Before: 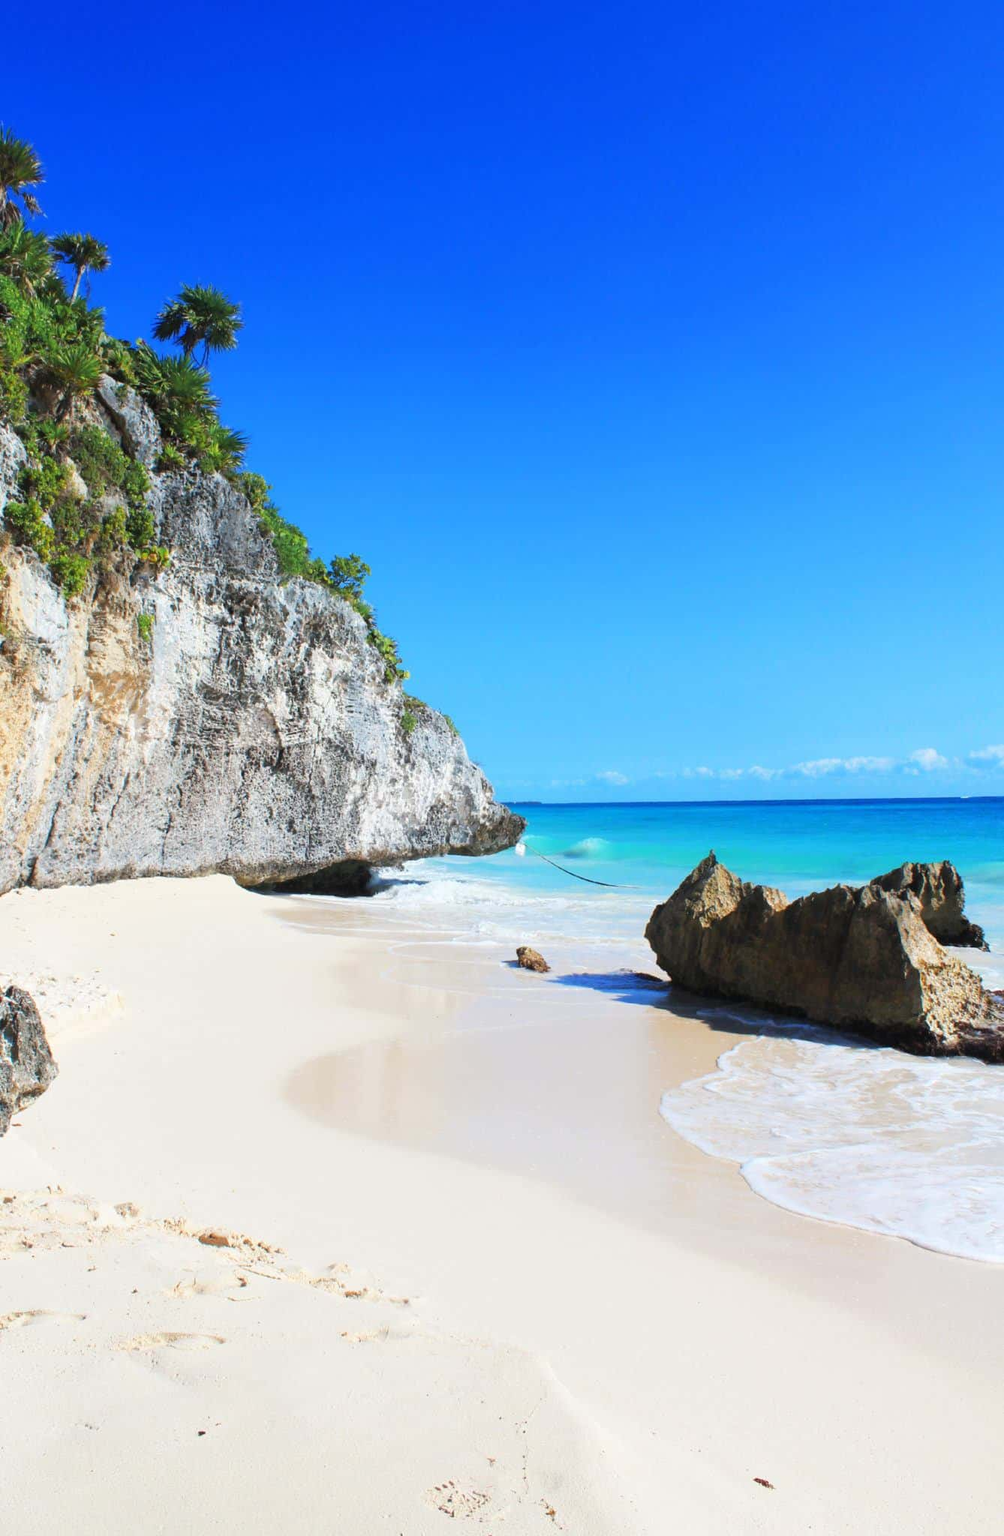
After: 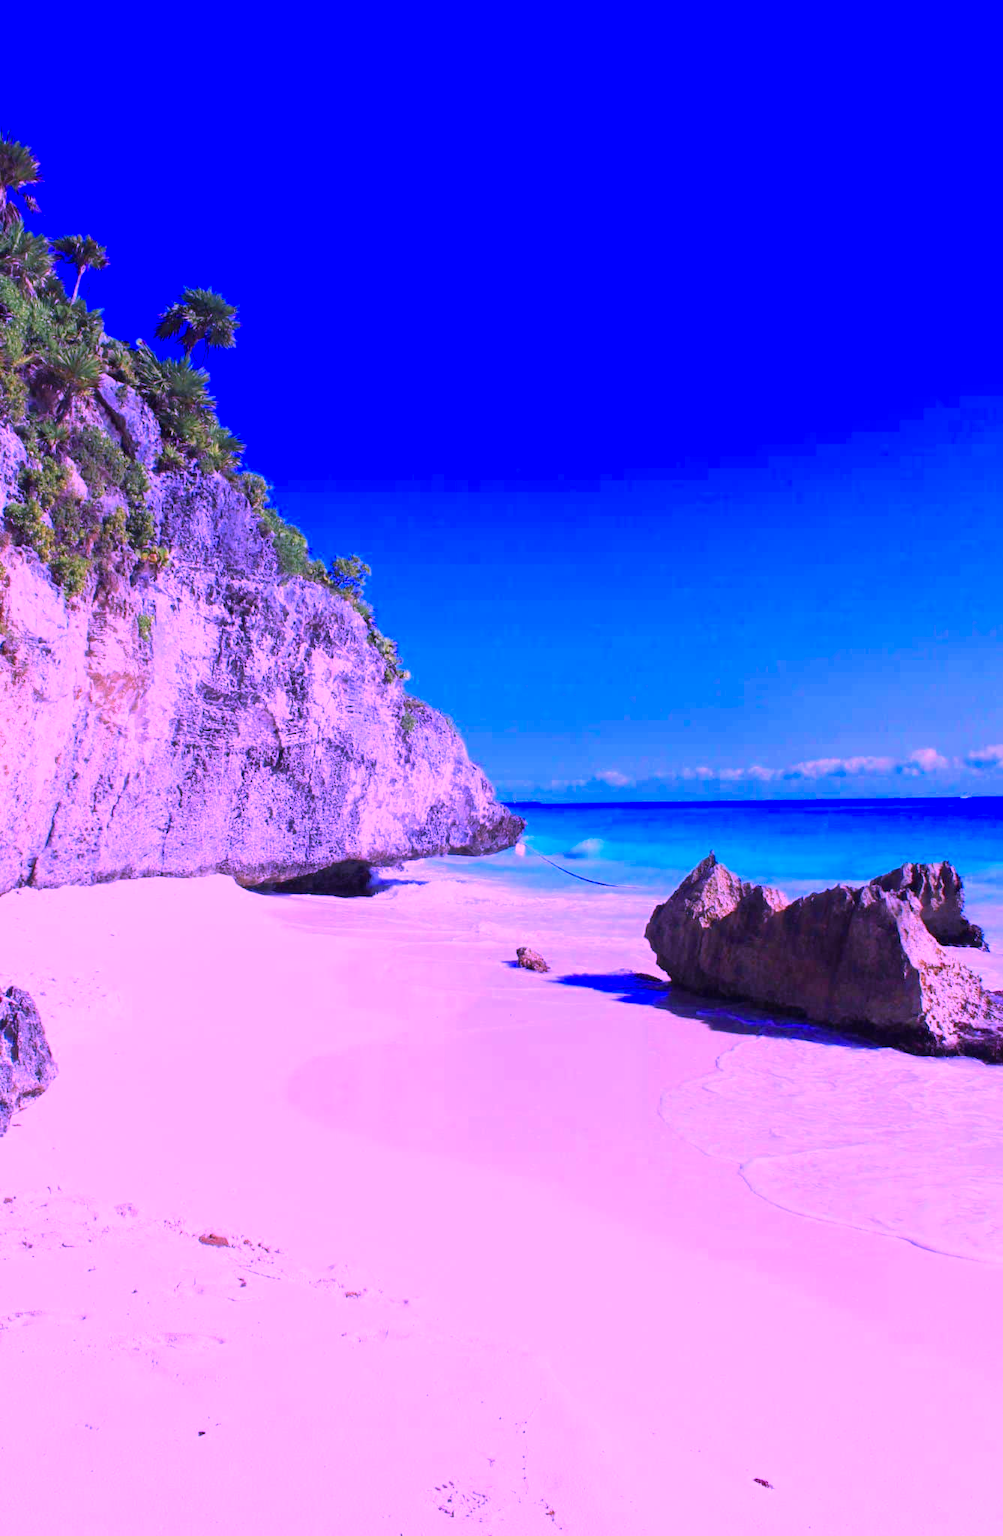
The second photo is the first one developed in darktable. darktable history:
color balance rgb: power › hue 213.6°, highlights gain › chroma 1.749%, highlights gain › hue 56.85°, linear chroma grading › global chroma 14.471%, perceptual saturation grading › global saturation 24.892%
color calibration: illuminant custom, x 0.38, y 0.481, temperature 4470.04 K
